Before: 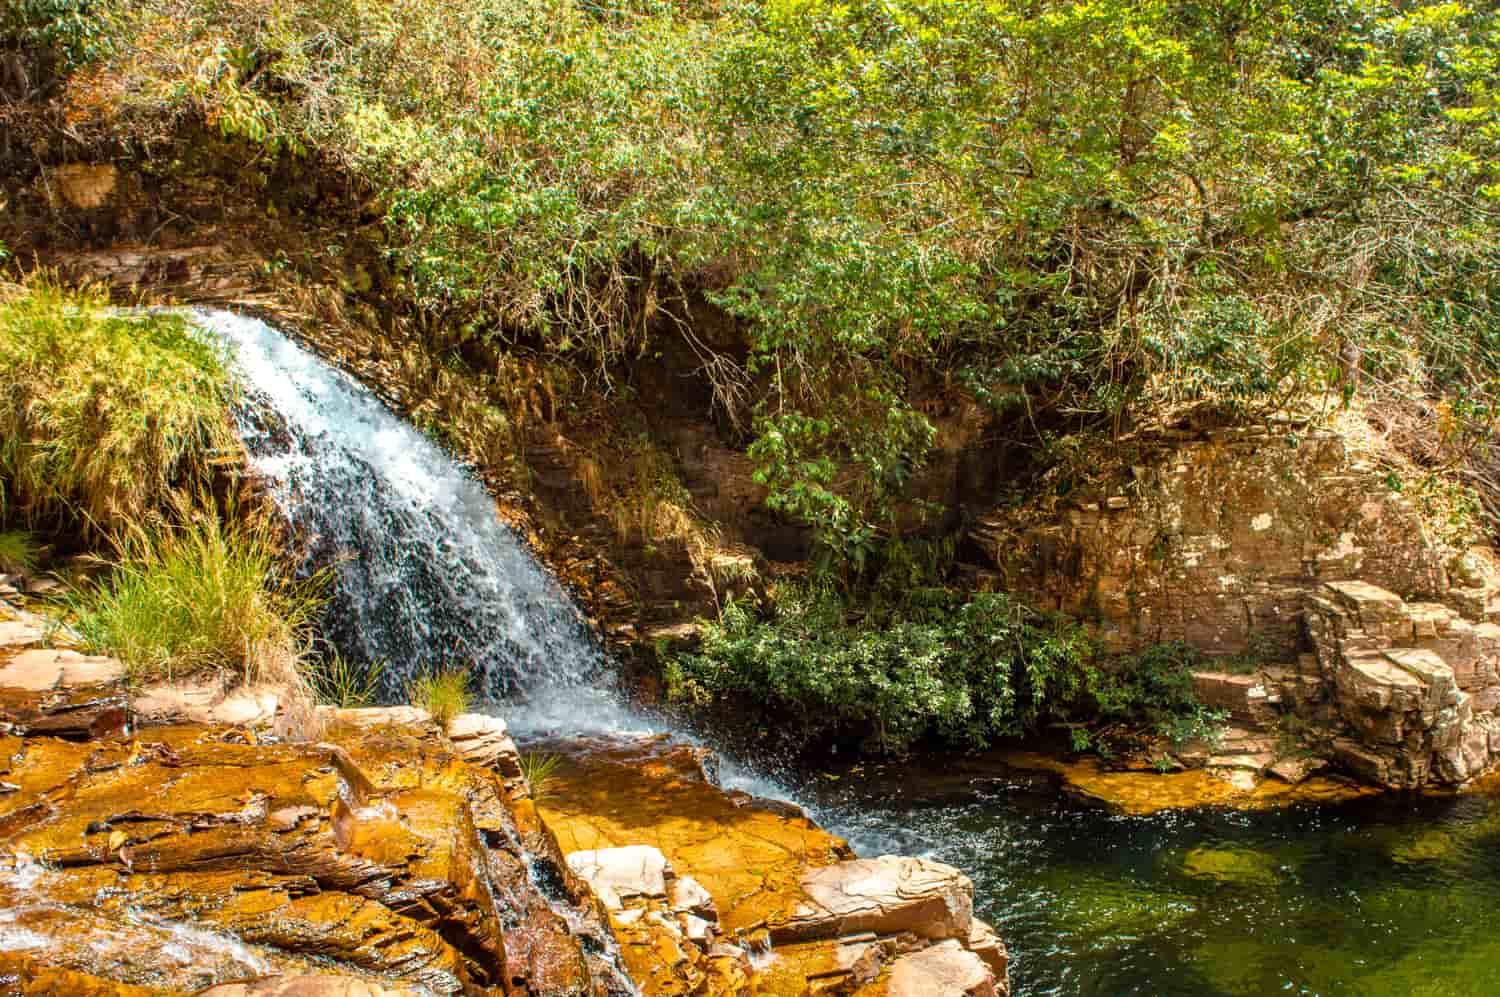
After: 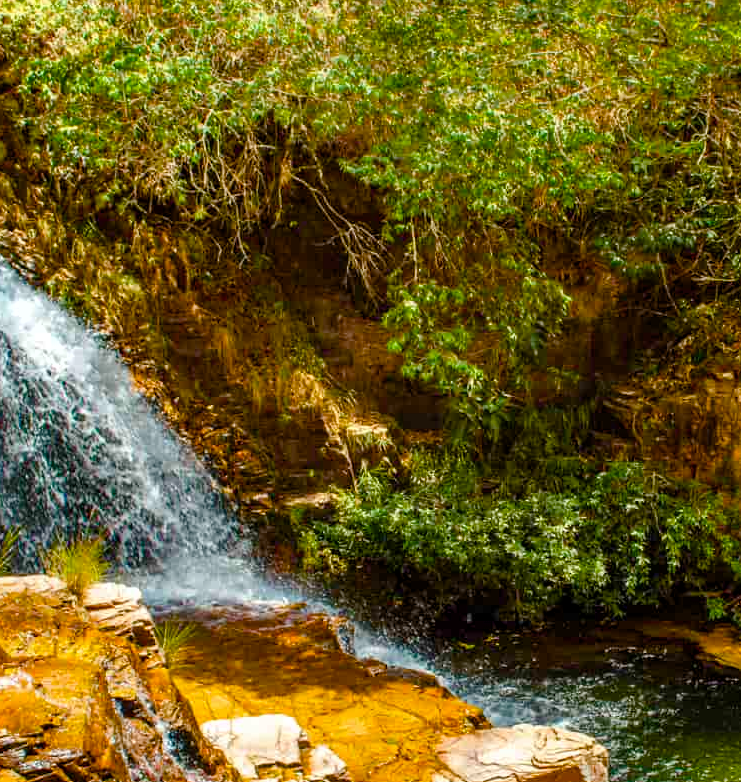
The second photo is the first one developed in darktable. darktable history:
crop and rotate: angle 0.02°, left 24.353%, top 13.219%, right 26.156%, bottom 8.224%
color balance rgb: perceptual saturation grading › global saturation 35%, perceptual saturation grading › highlights -25%, perceptual saturation grading › shadows 50%
